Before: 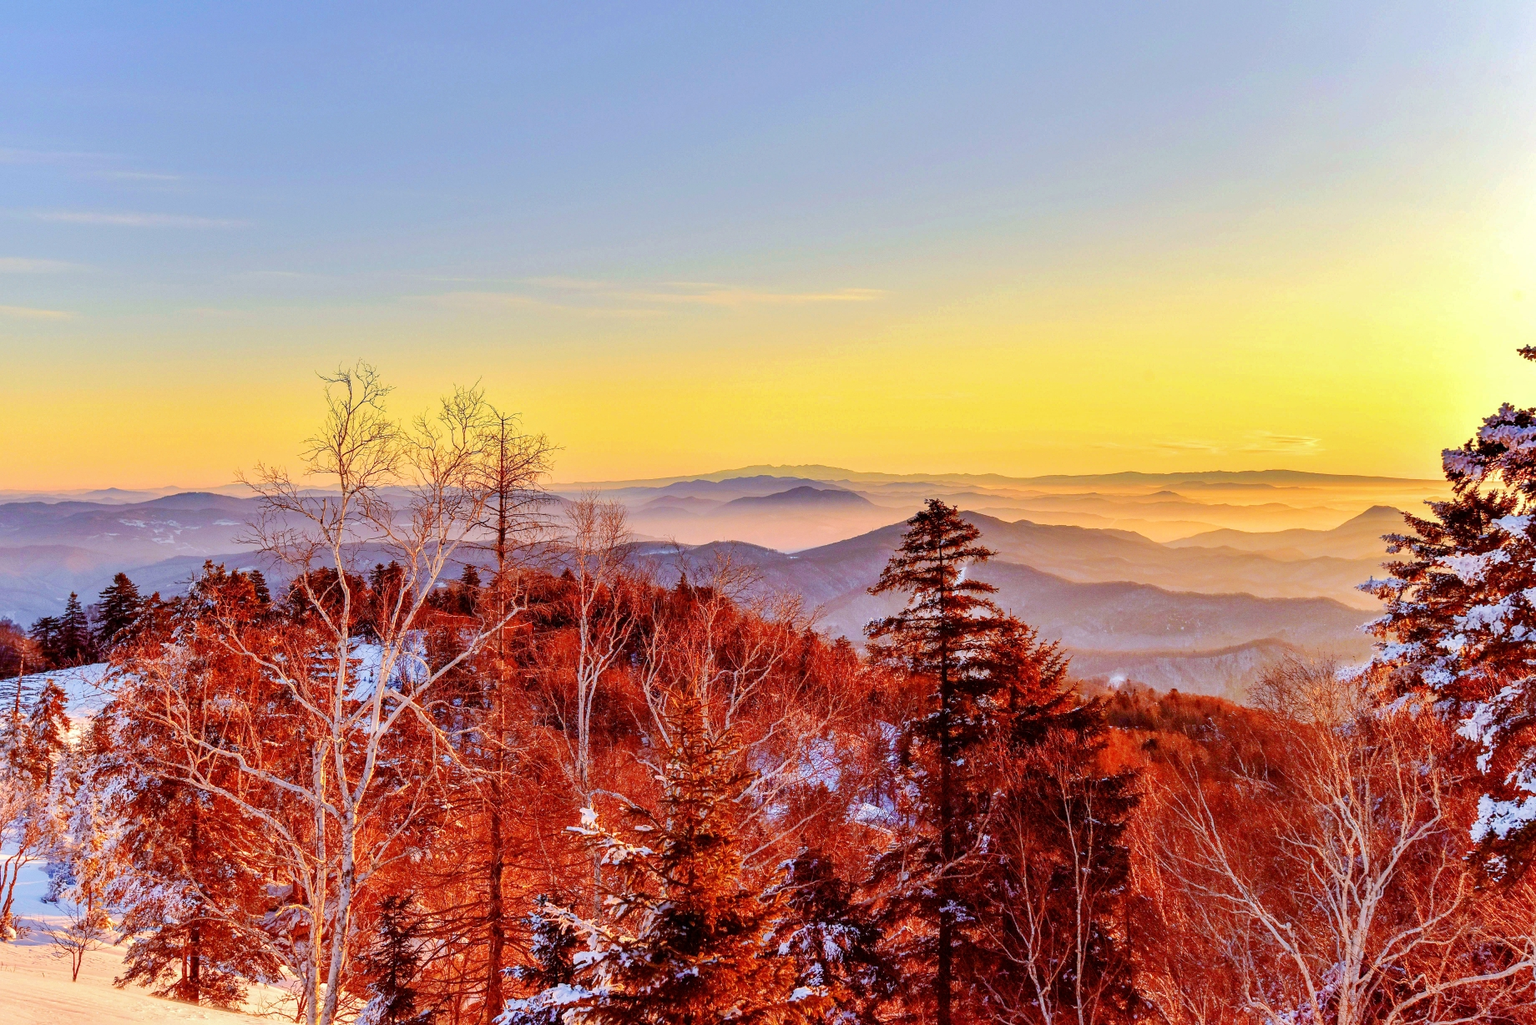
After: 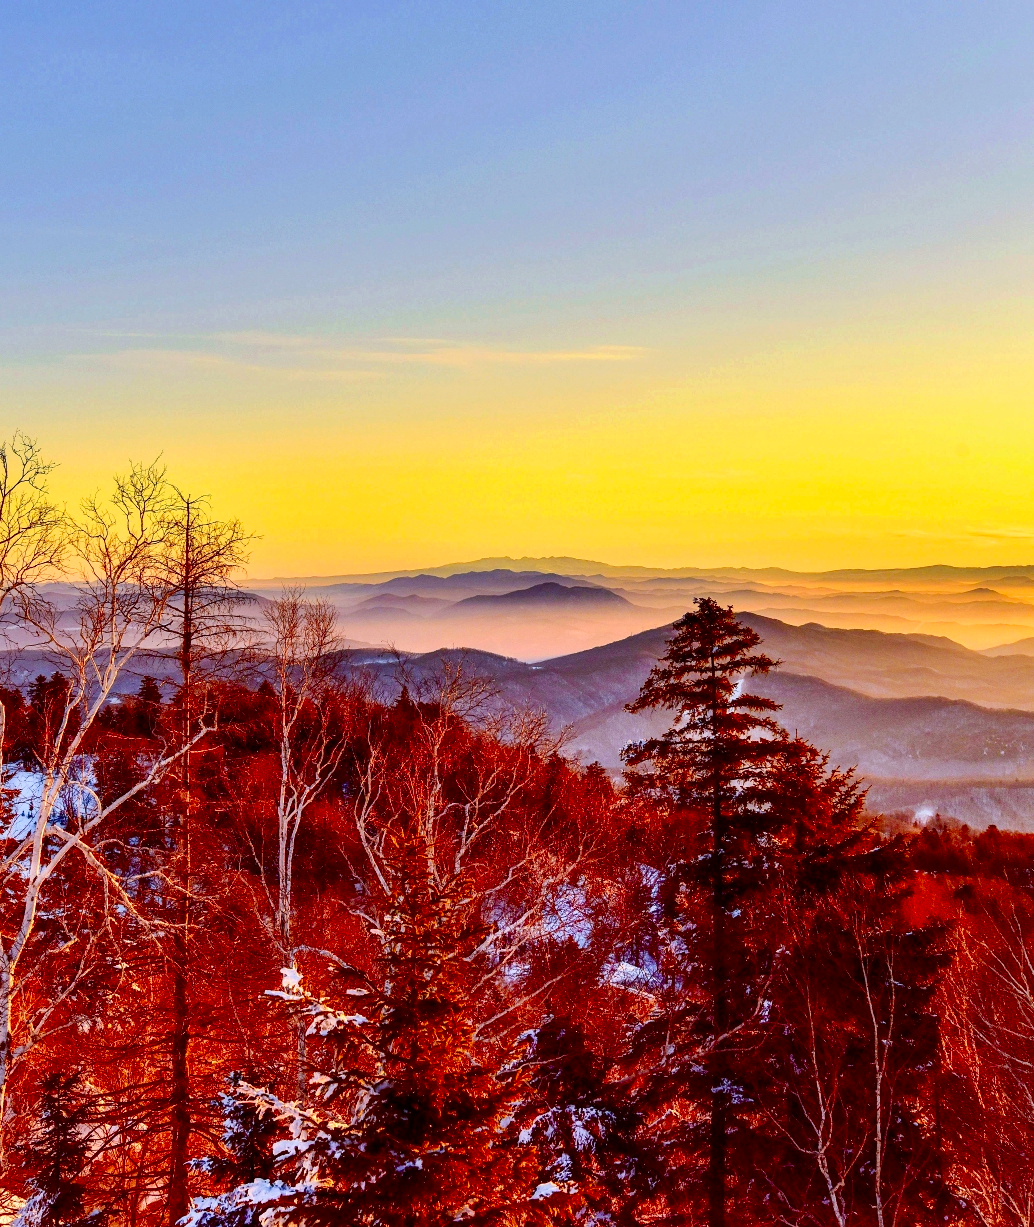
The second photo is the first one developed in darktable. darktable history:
crop and rotate: left 22.516%, right 21.234%
contrast brightness saturation: contrast 0.22, brightness -0.19, saturation 0.24
